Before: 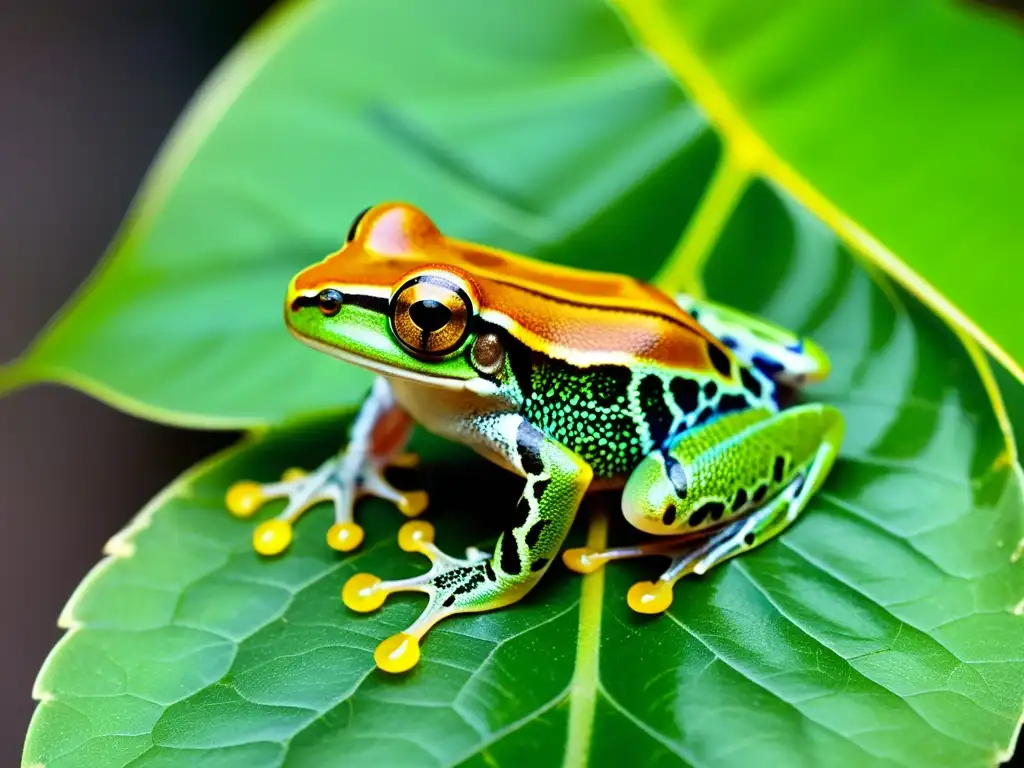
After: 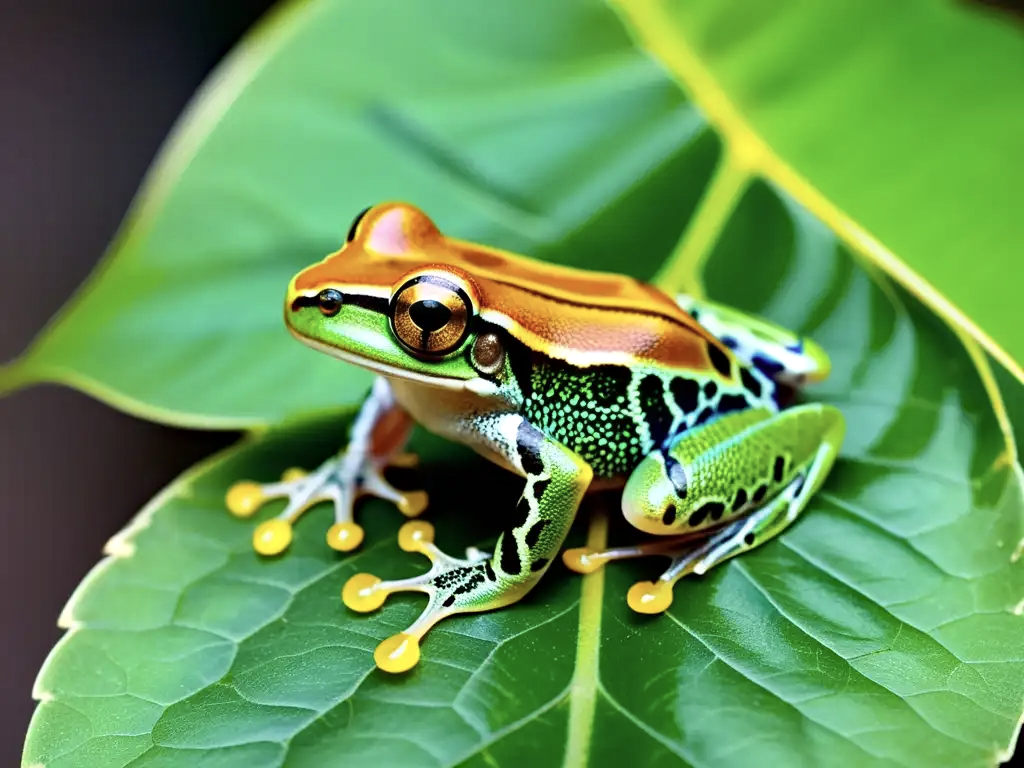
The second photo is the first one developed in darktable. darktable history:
haze removal: compatibility mode true, adaptive false
contrast brightness saturation: contrast 0.059, brightness -0.013, saturation -0.222
